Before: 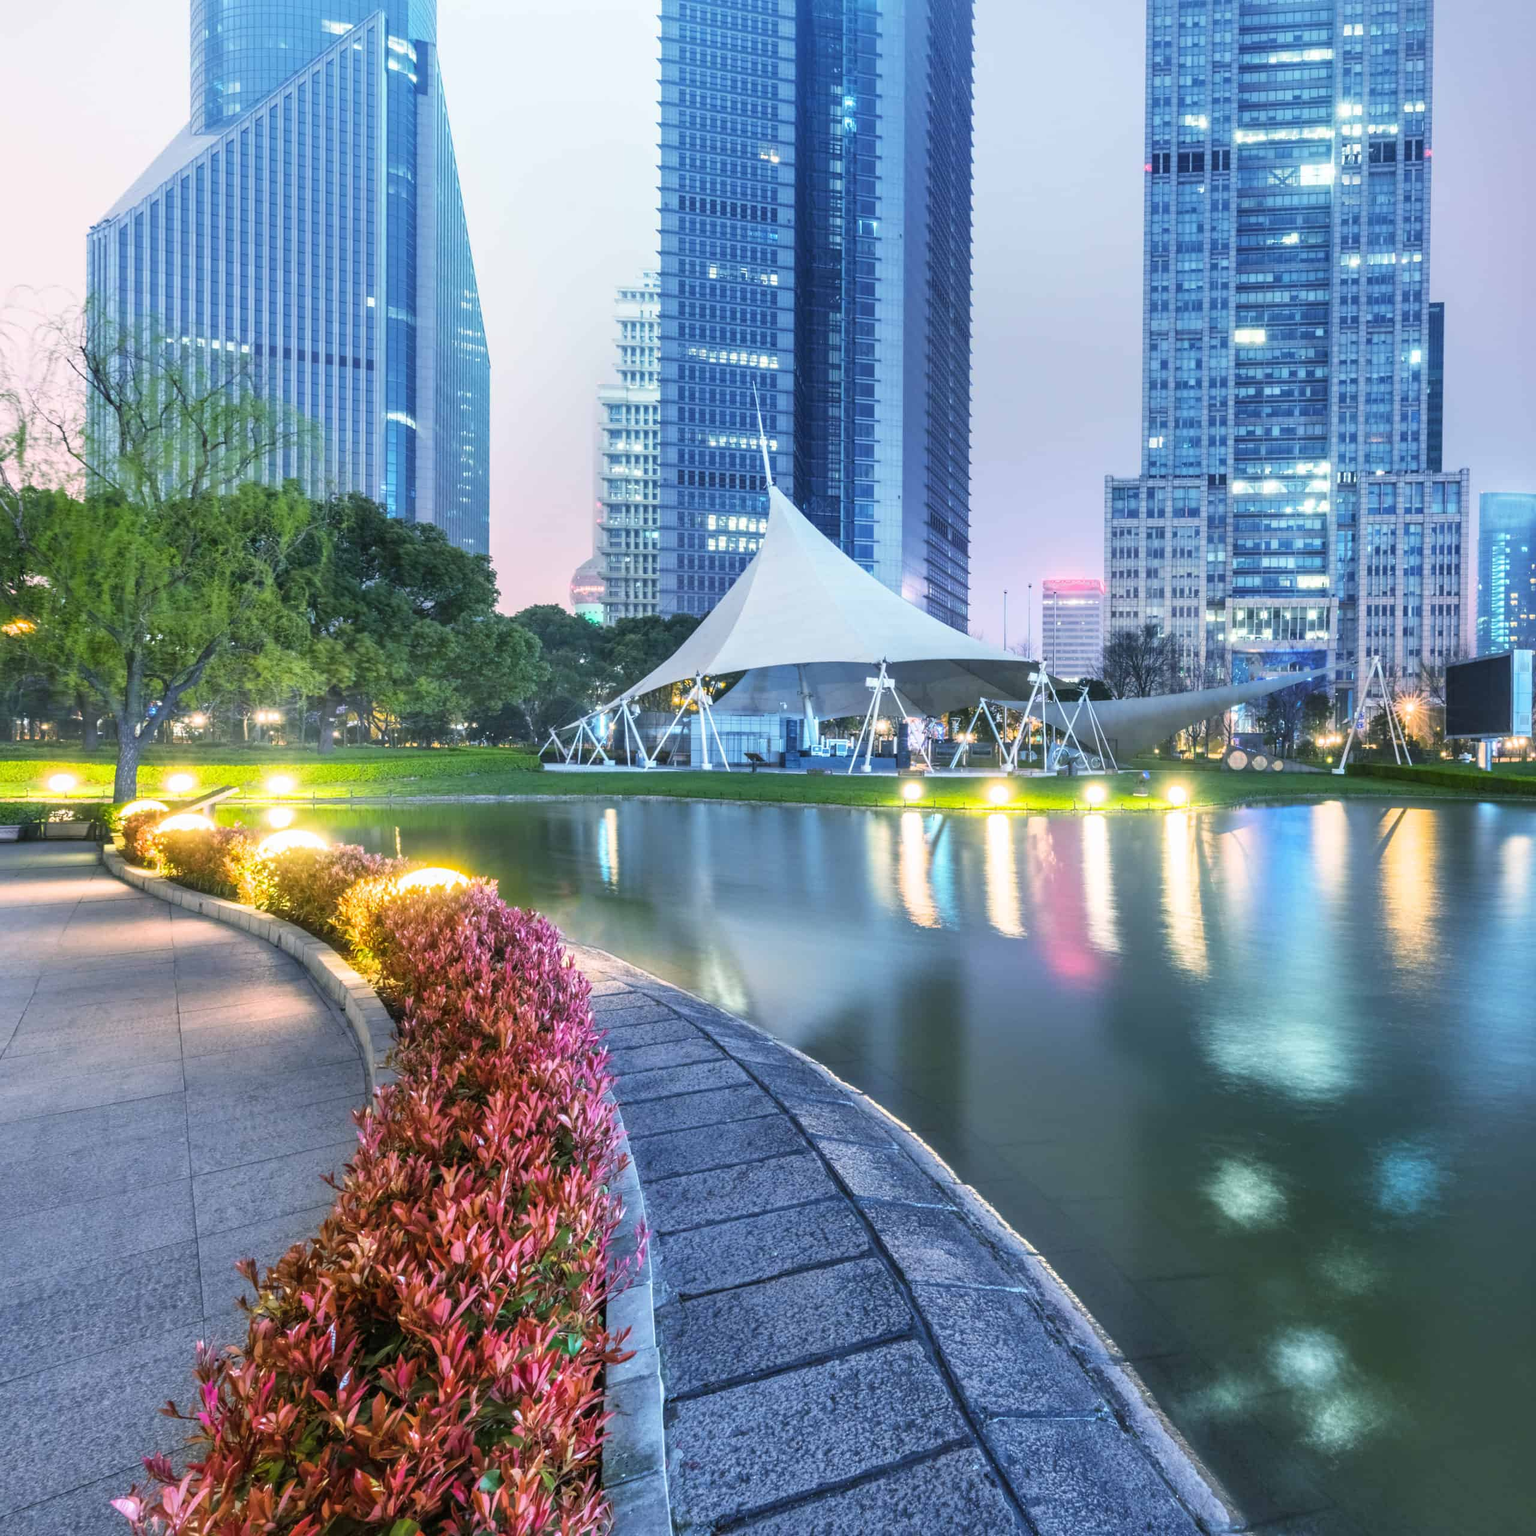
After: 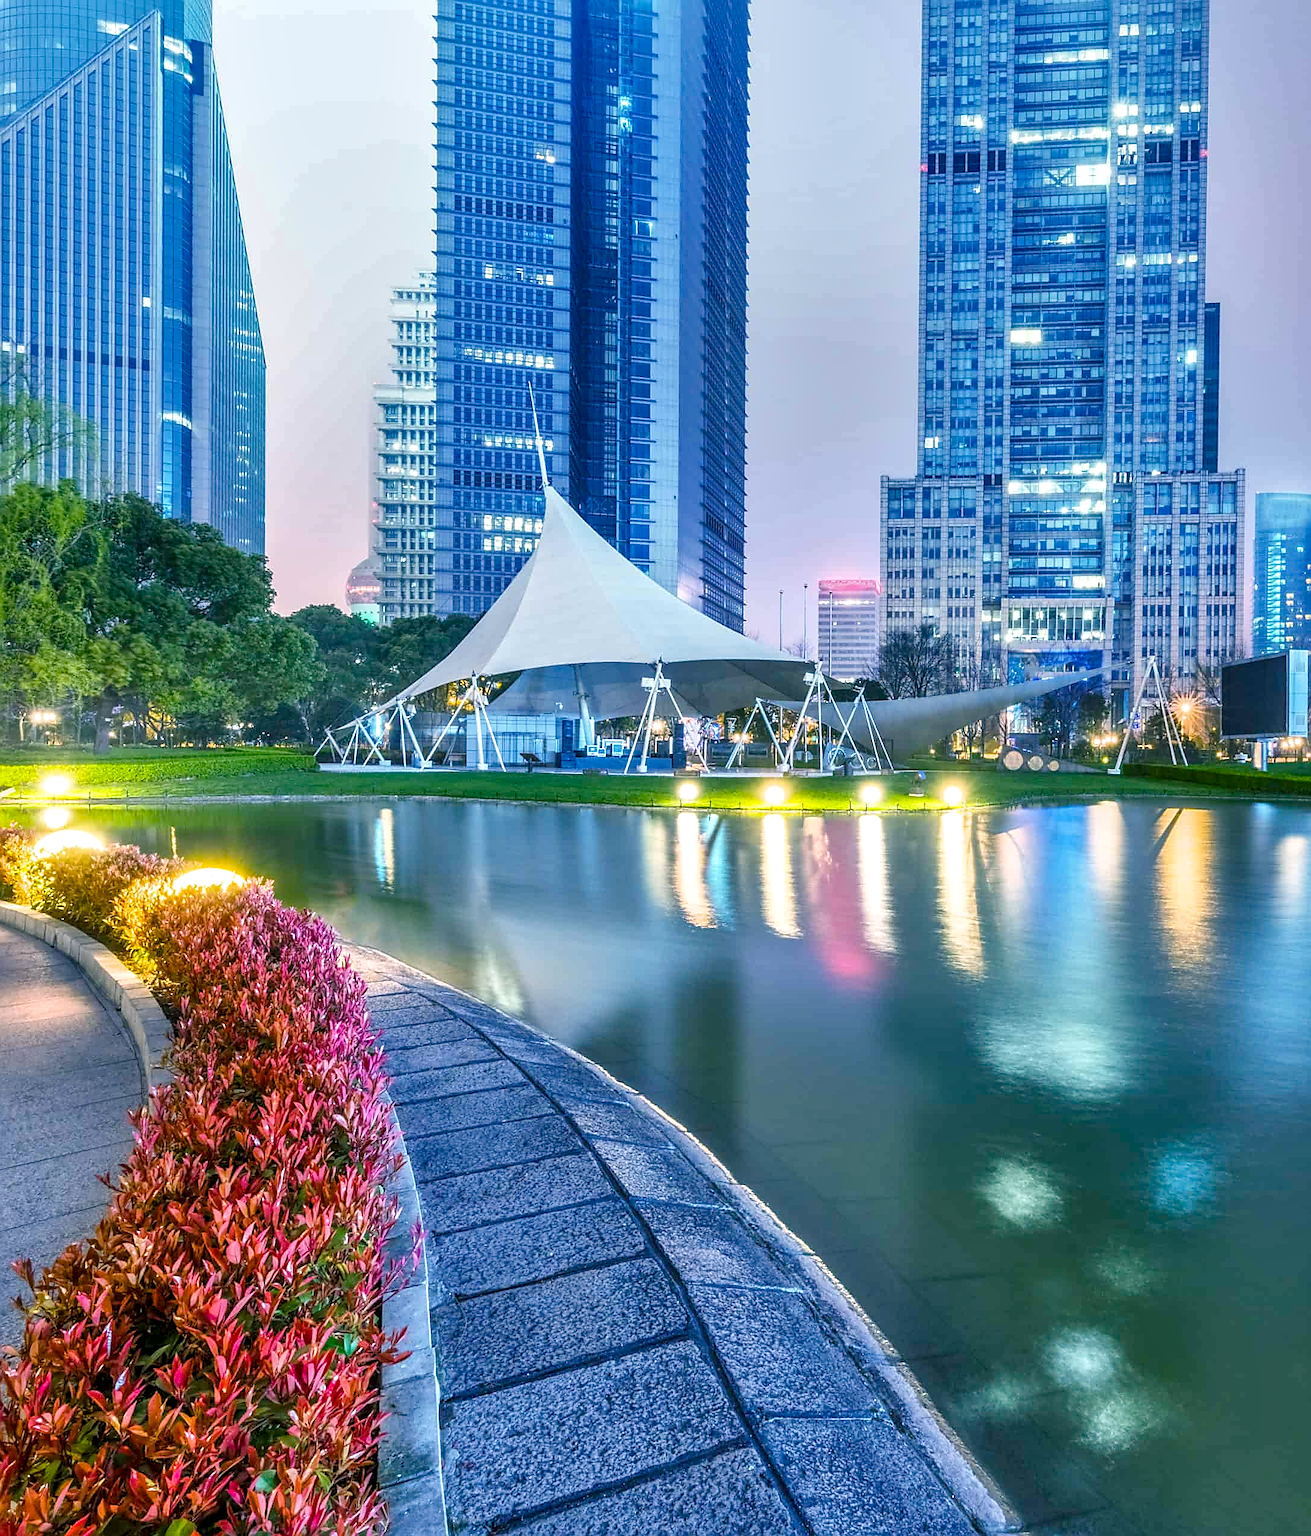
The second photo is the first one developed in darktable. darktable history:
shadows and highlights: low approximation 0.01, soften with gaussian
sharpen: radius 1.413, amount 1.236, threshold 0.731
crop and rotate: left 14.648%
local contrast: on, module defaults
color balance rgb: shadows lift › chroma 2.029%, shadows lift › hue 222.55°, perceptual saturation grading › global saturation 20%, perceptual saturation grading › highlights -13.937%, perceptual saturation grading › shadows 49.421%
